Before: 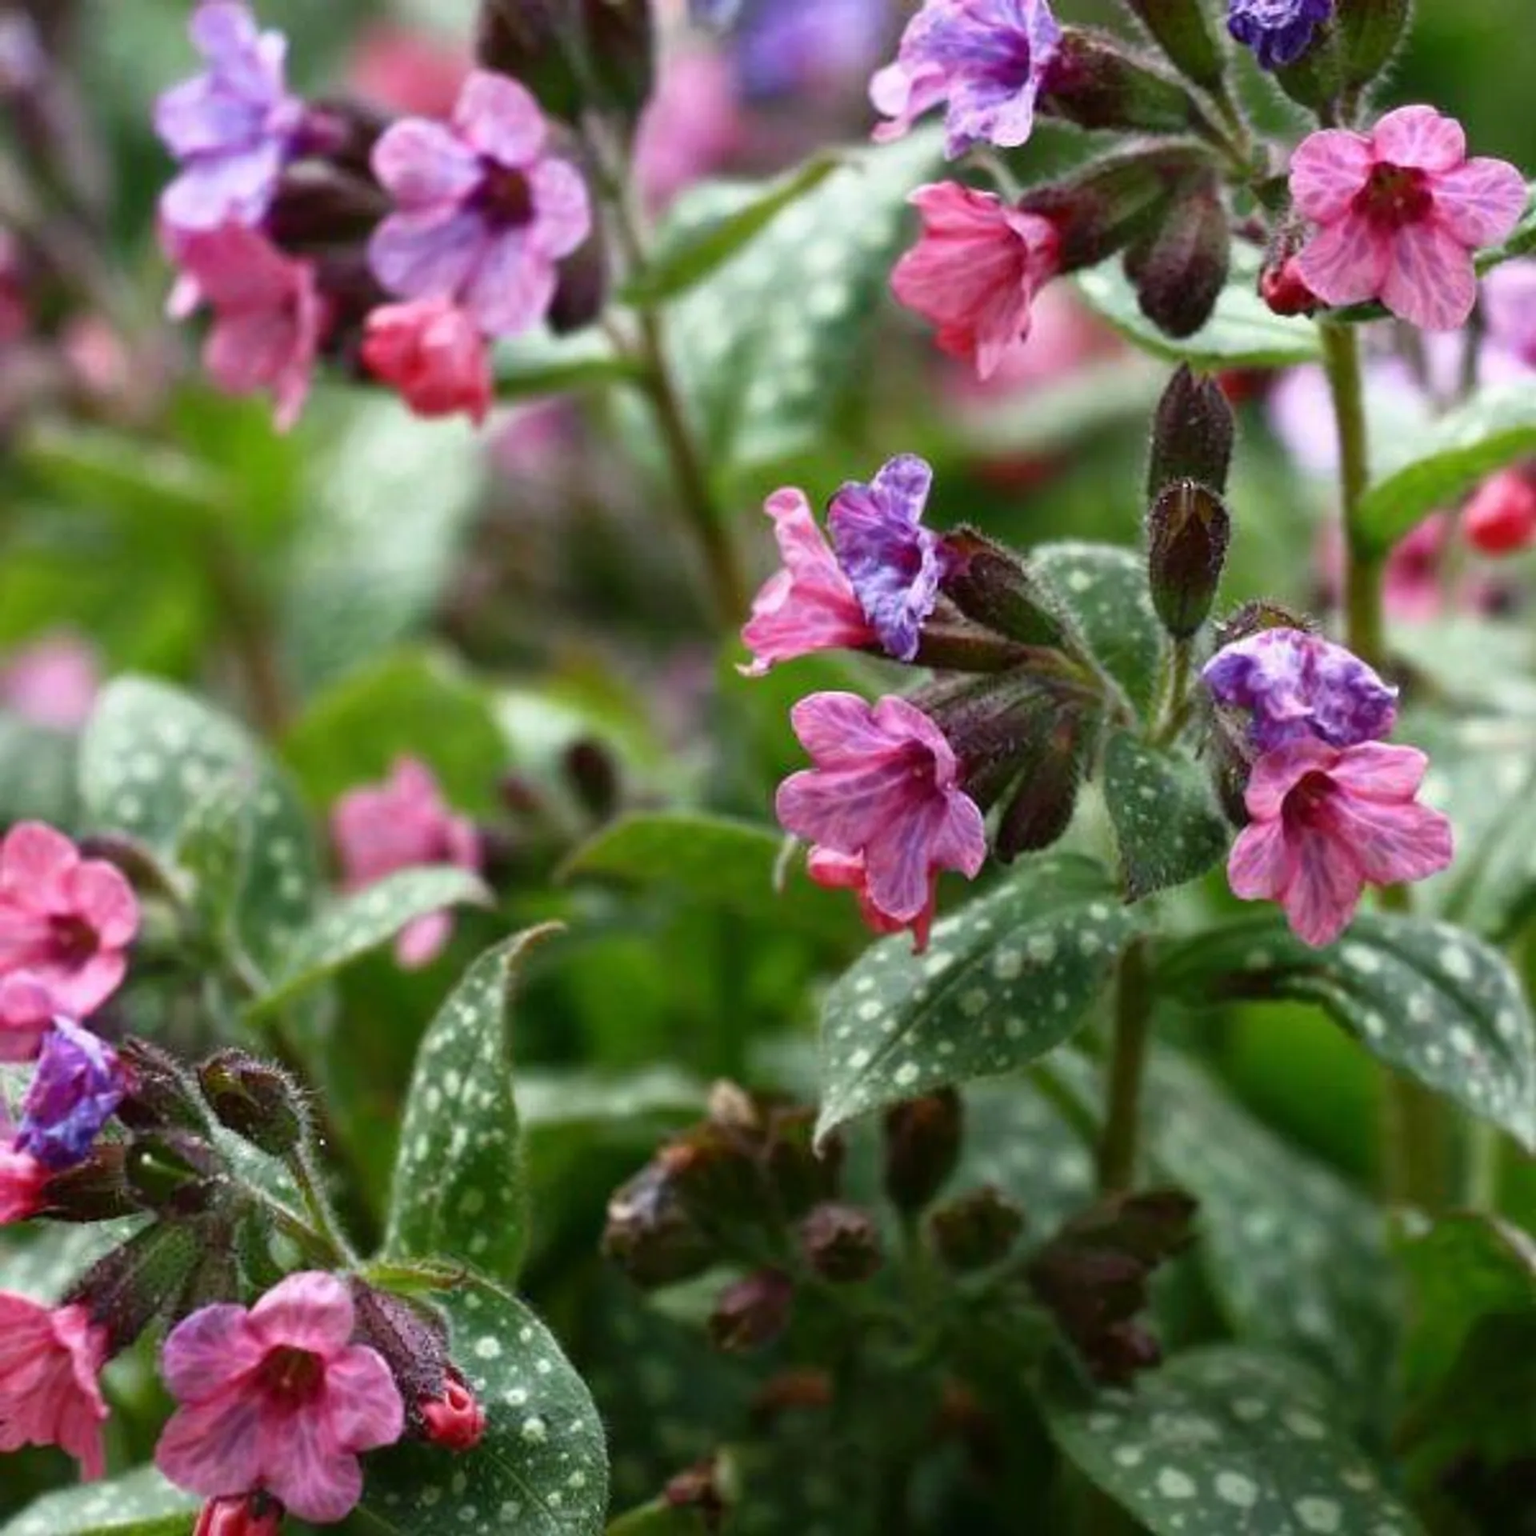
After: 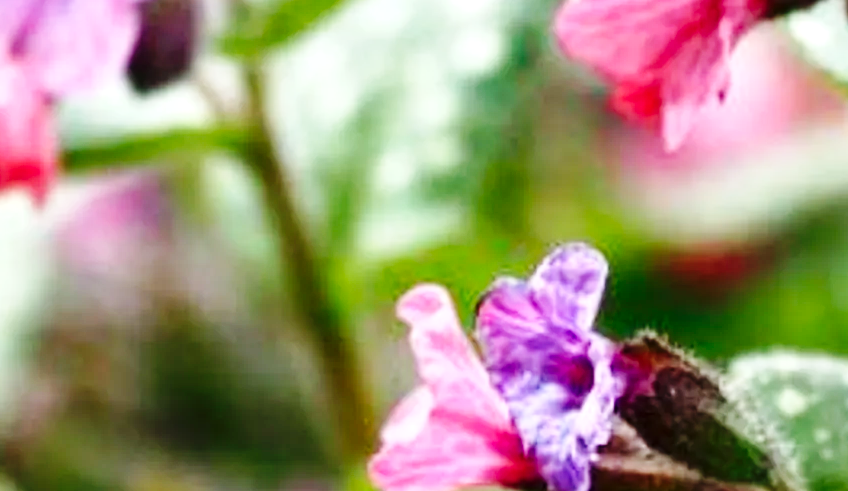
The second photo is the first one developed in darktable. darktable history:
exposure: black level correction 0.001, exposure 0.499 EV, compensate exposure bias true, compensate highlight preservation false
crop: left 29.112%, top 16.875%, right 26.7%, bottom 57.54%
base curve: curves: ch0 [(0, 0) (0.036, 0.025) (0.121, 0.166) (0.206, 0.329) (0.605, 0.79) (1, 1)], preserve colors none
